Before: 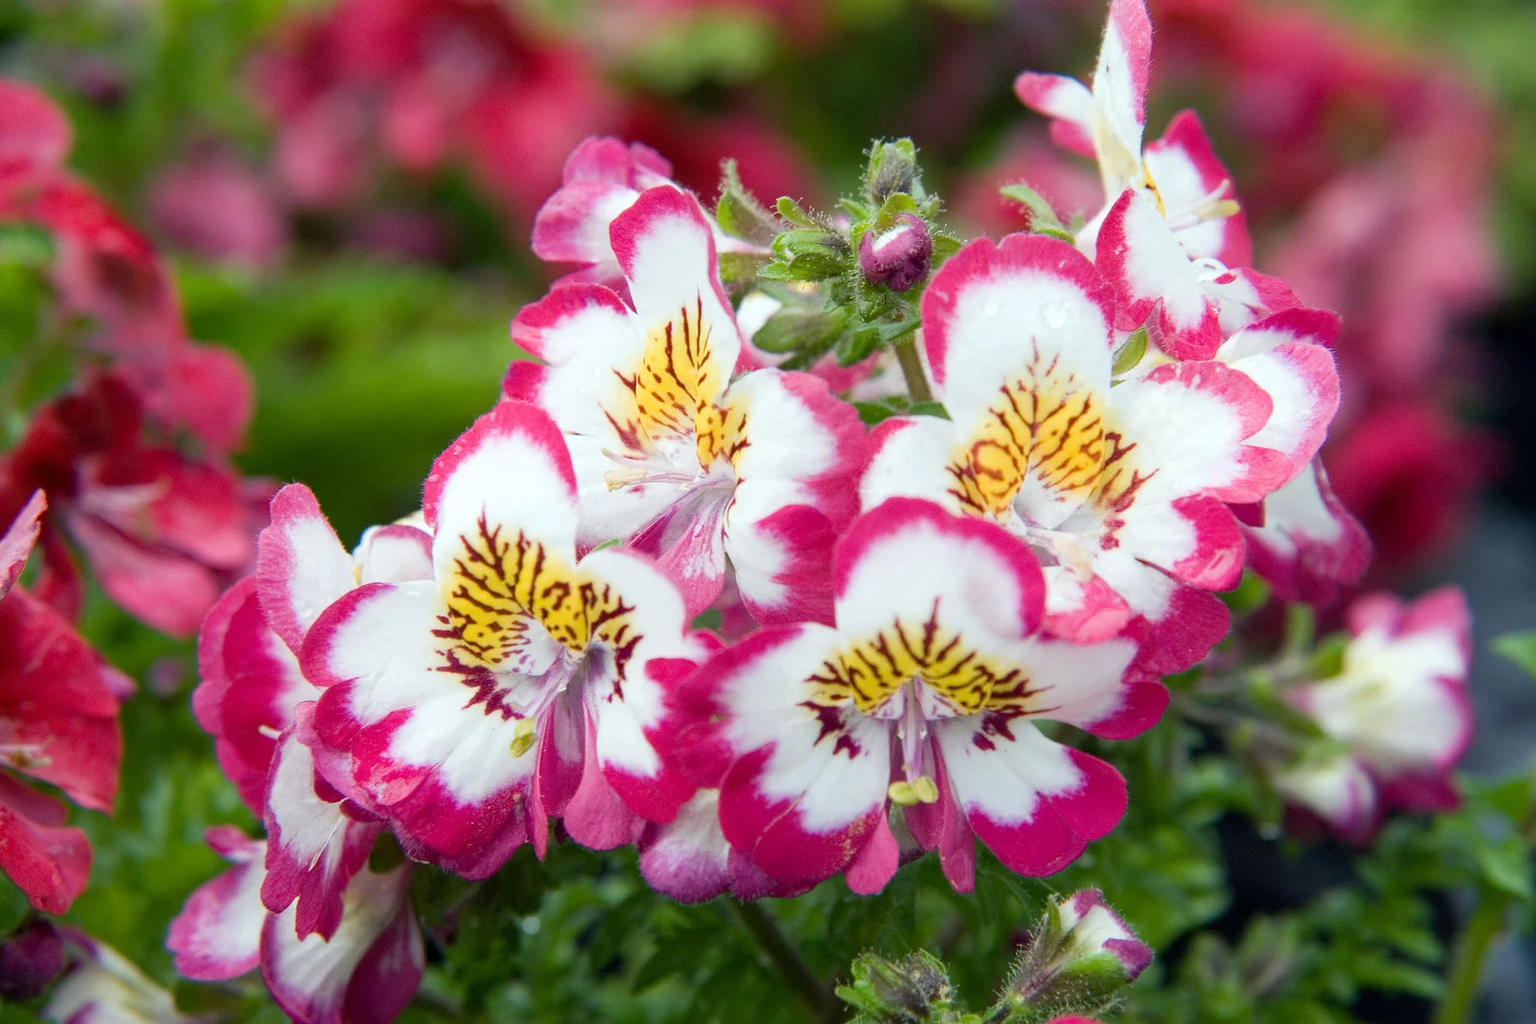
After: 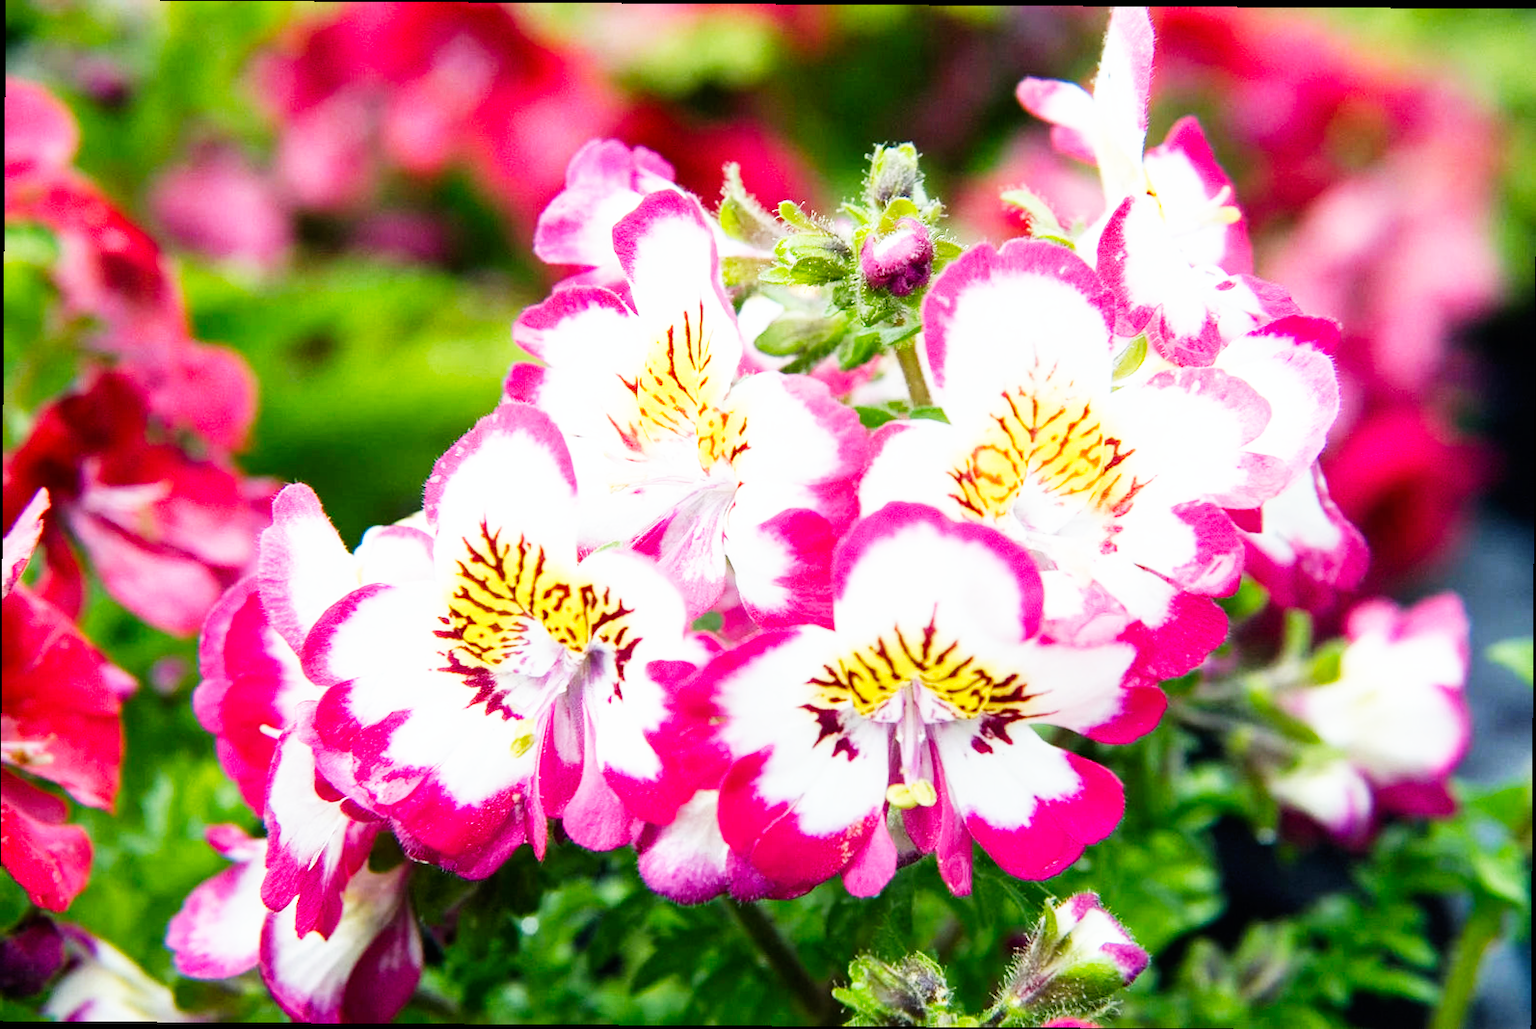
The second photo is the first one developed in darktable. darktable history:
crop and rotate: angle -0.359°
base curve: curves: ch0 [(0, 0) (0.007, 0.004) (0.027, 0.03) (0.046, 0.07) (0.207, 0.54) (0.442, 0.872) (0.673, 0.972) (1, 1)], preserve colors none
